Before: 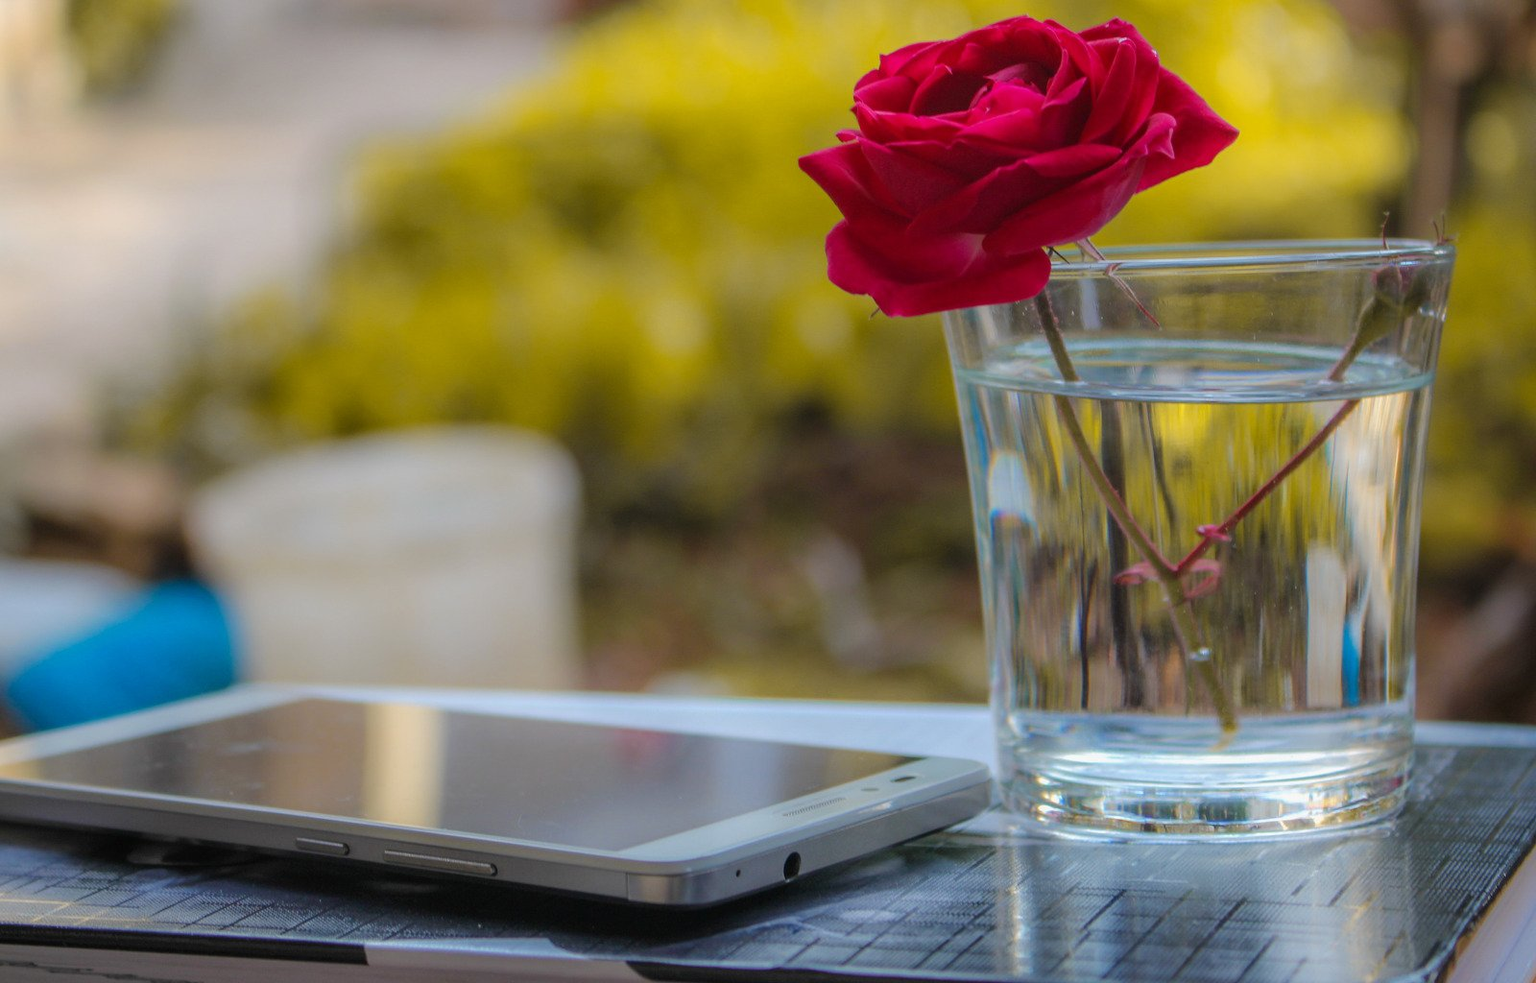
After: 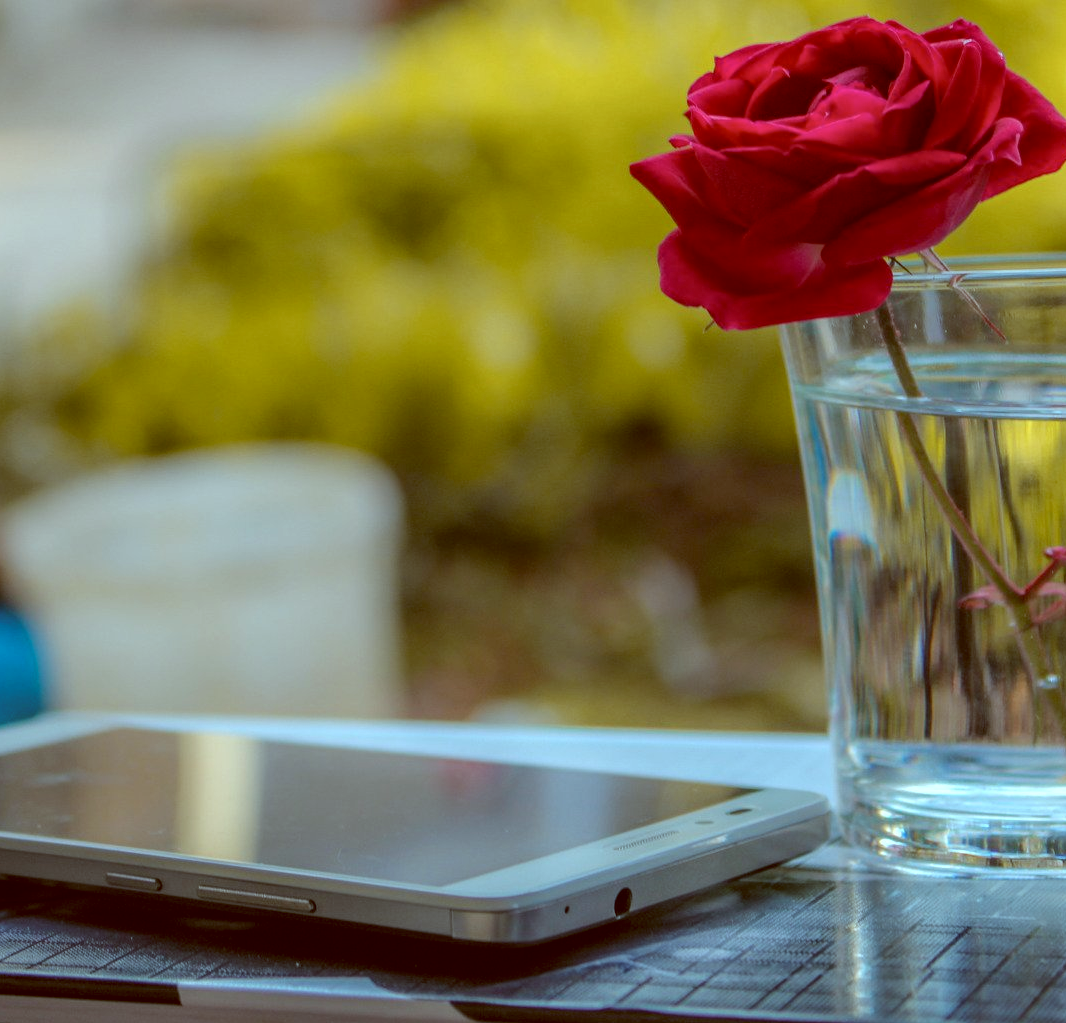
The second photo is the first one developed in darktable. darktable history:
color balance: lift [1.001, 1.007, 1, 0.993], gamma [1.023, 1.026, 1.01, 0.974], gain [0.964, 1.059, 1.073, 0.927]
color correction: highlights a* -10.69, highlights b* -19.19
crop and rotate: left 12.648%, right 20.685%
local contrast: on, module defaults
